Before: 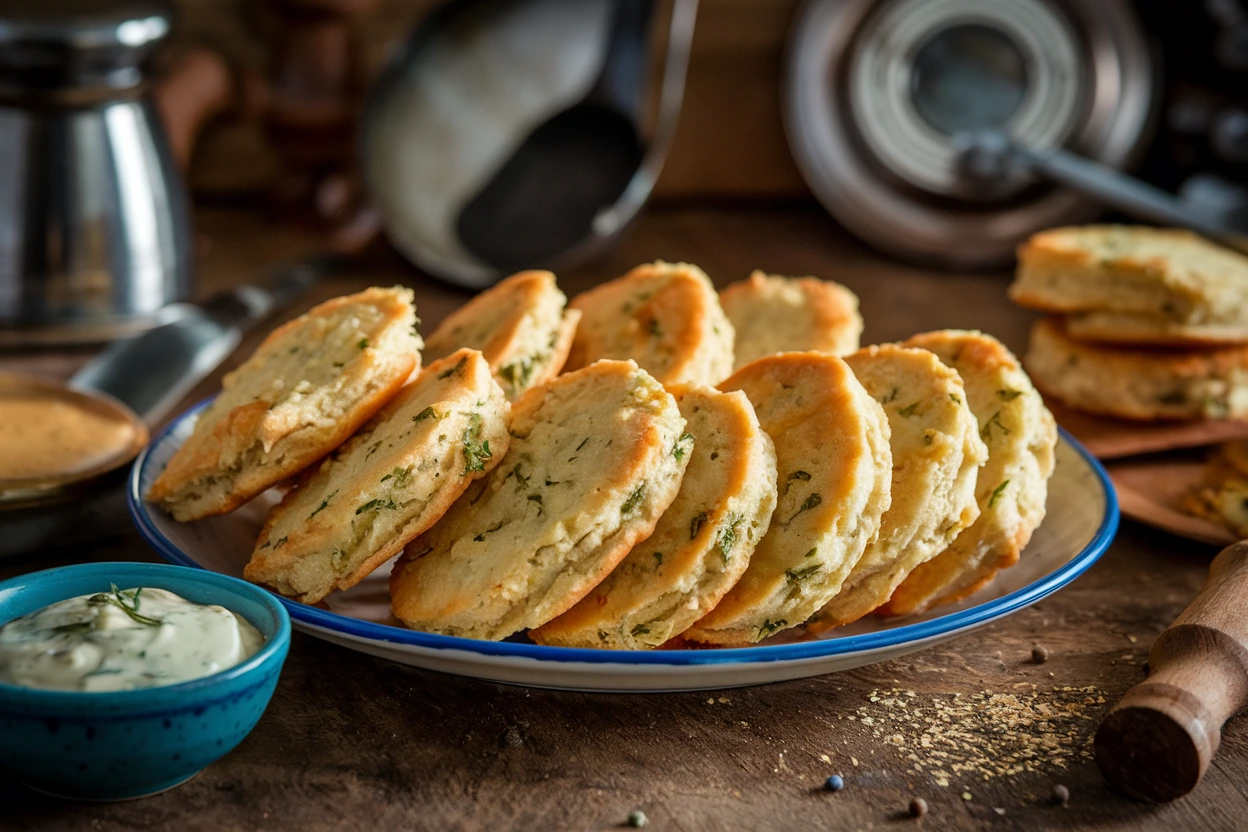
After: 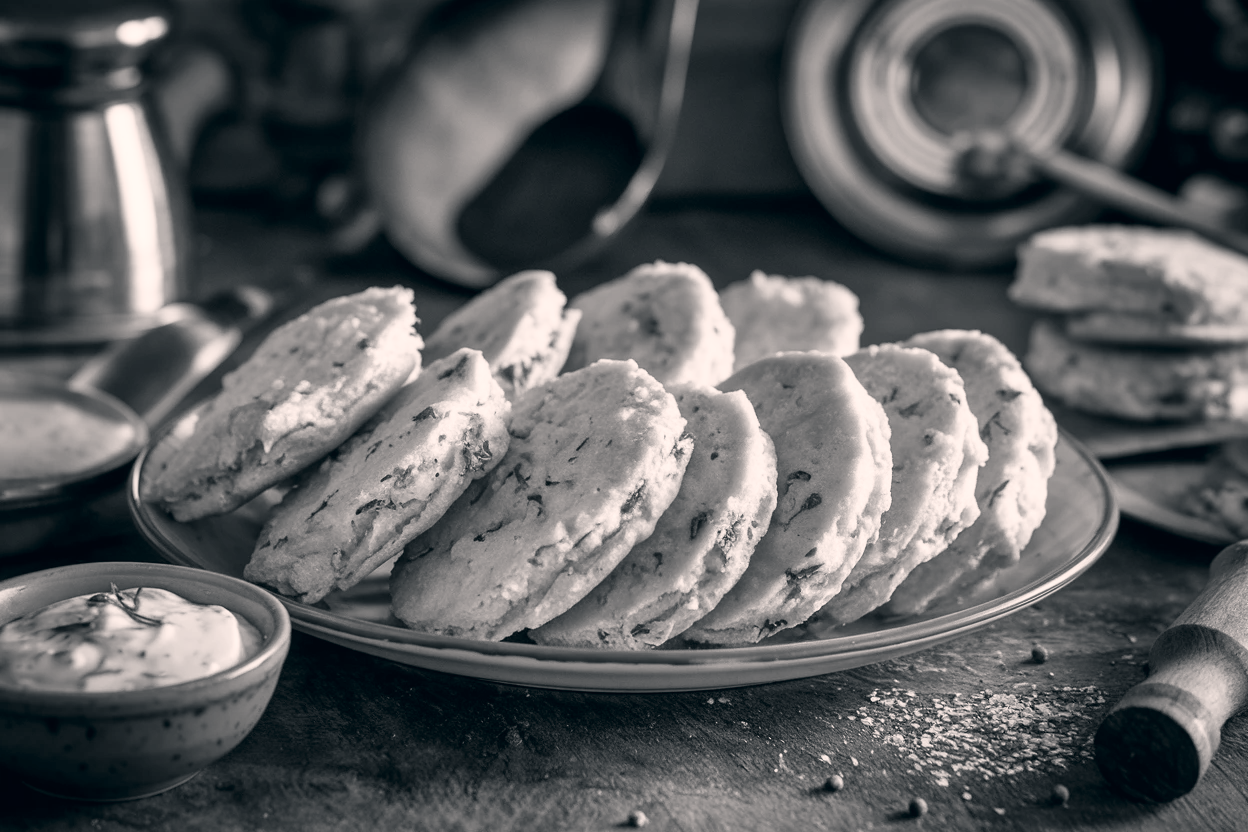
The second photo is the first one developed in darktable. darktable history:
base curve: curves: ch0 [(0, 0) (0.579, 0.807) (1, 1)], preserve colors none
color calibration: output gray [0.267, 0.423, 0.267, 0], illuminant same as pipeline (D50), adaptation none (bypass)
color correction: highlights a* 5.38, highlights b* 5.3, shadows a* -4.26, shadows b* -5.11
